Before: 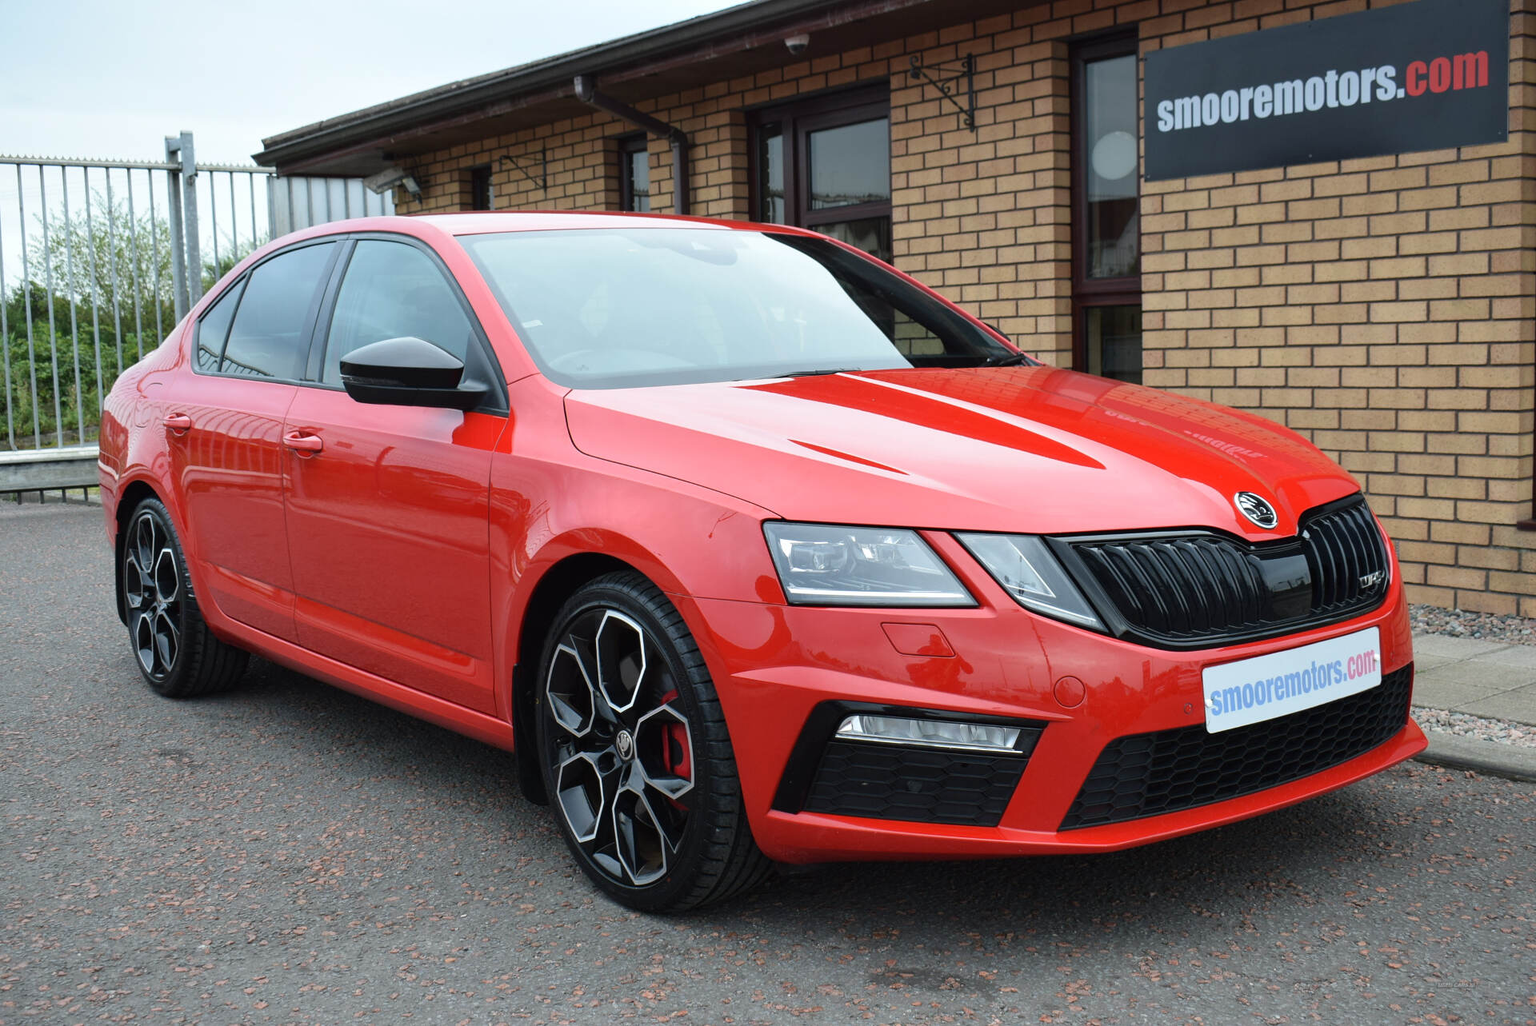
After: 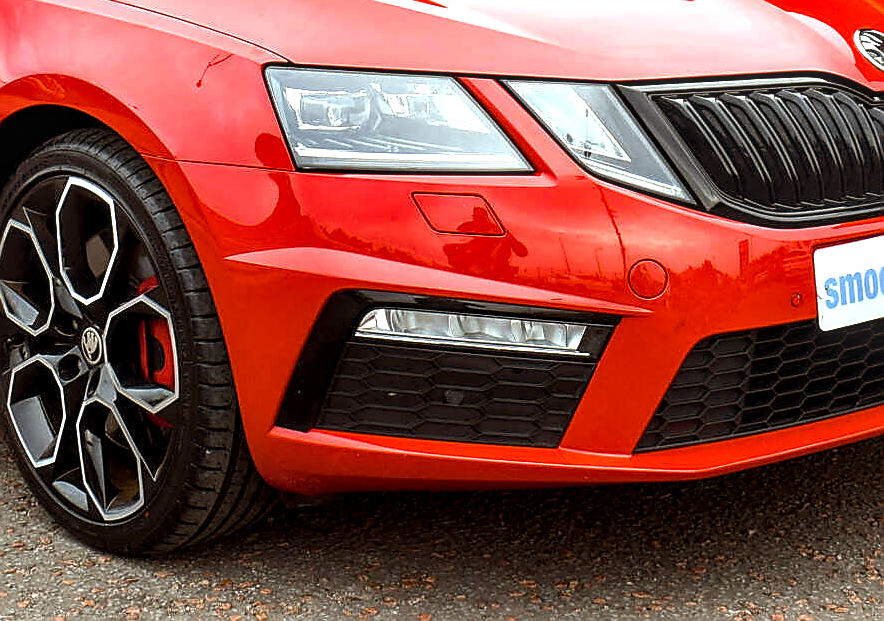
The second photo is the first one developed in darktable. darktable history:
local contrast: highlights 62%, detail 143%, midtone range 0.426
sharpen: radius 1.361, amount 1.261, threshold 0.784
color balance rgb: power › luminance 9.973%, power › chroma 2.823%, power › hue 57.07°, perceptual saturation grading › global saturation 24.961%, perceptual brilliance grading › highlights 13.911%, perceptual brilliance grading › shadows -18.944%
crop: left 35.894%, top 45.708%, right 18.061%, bottom 5.843%
exposure: black level correction 0.003, exposure 0.383 EV, compensate highlight preservation false
